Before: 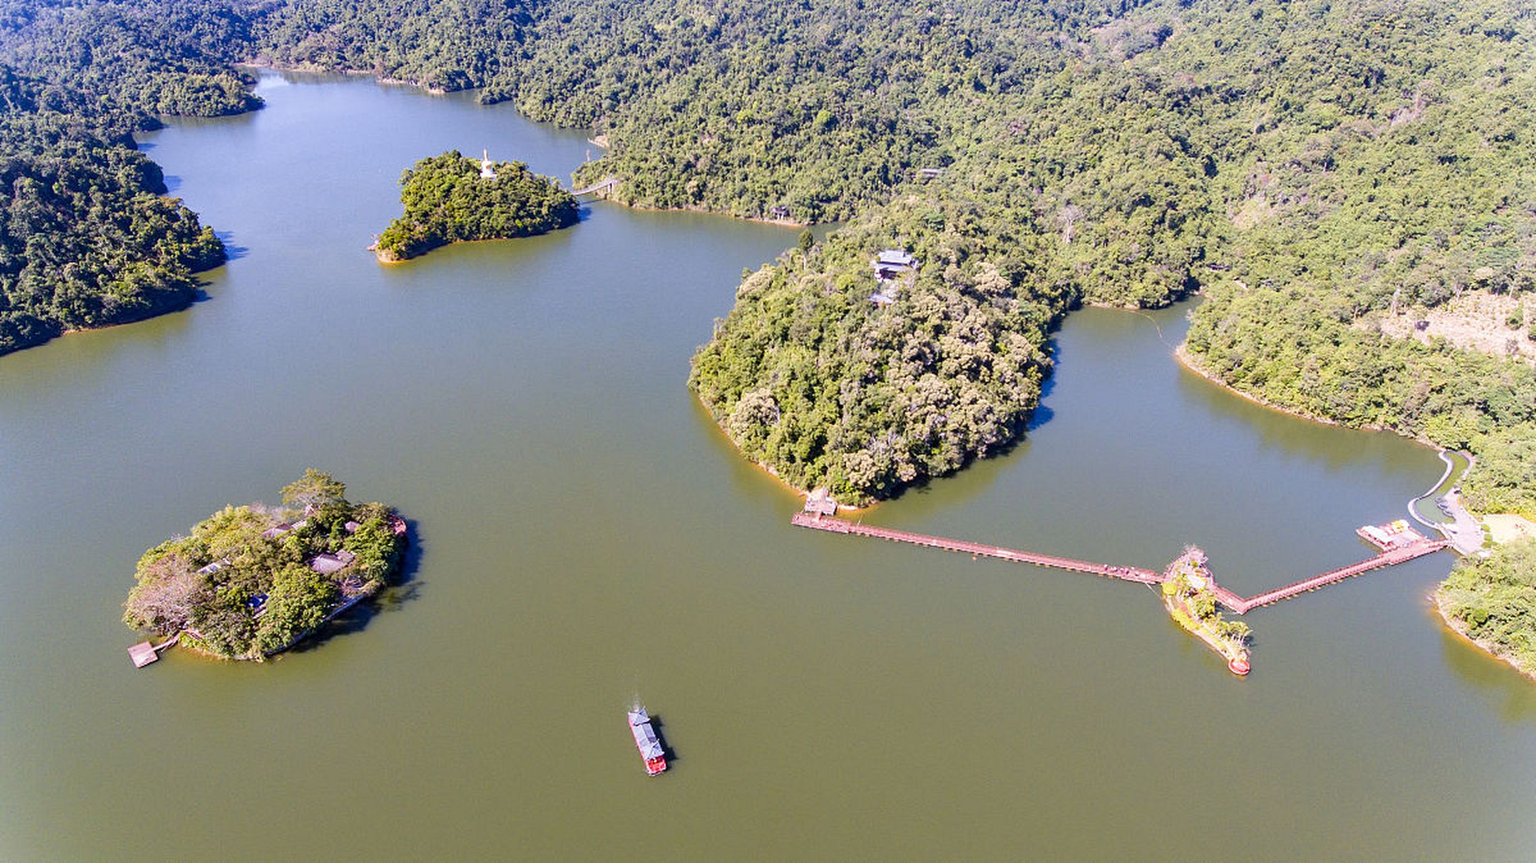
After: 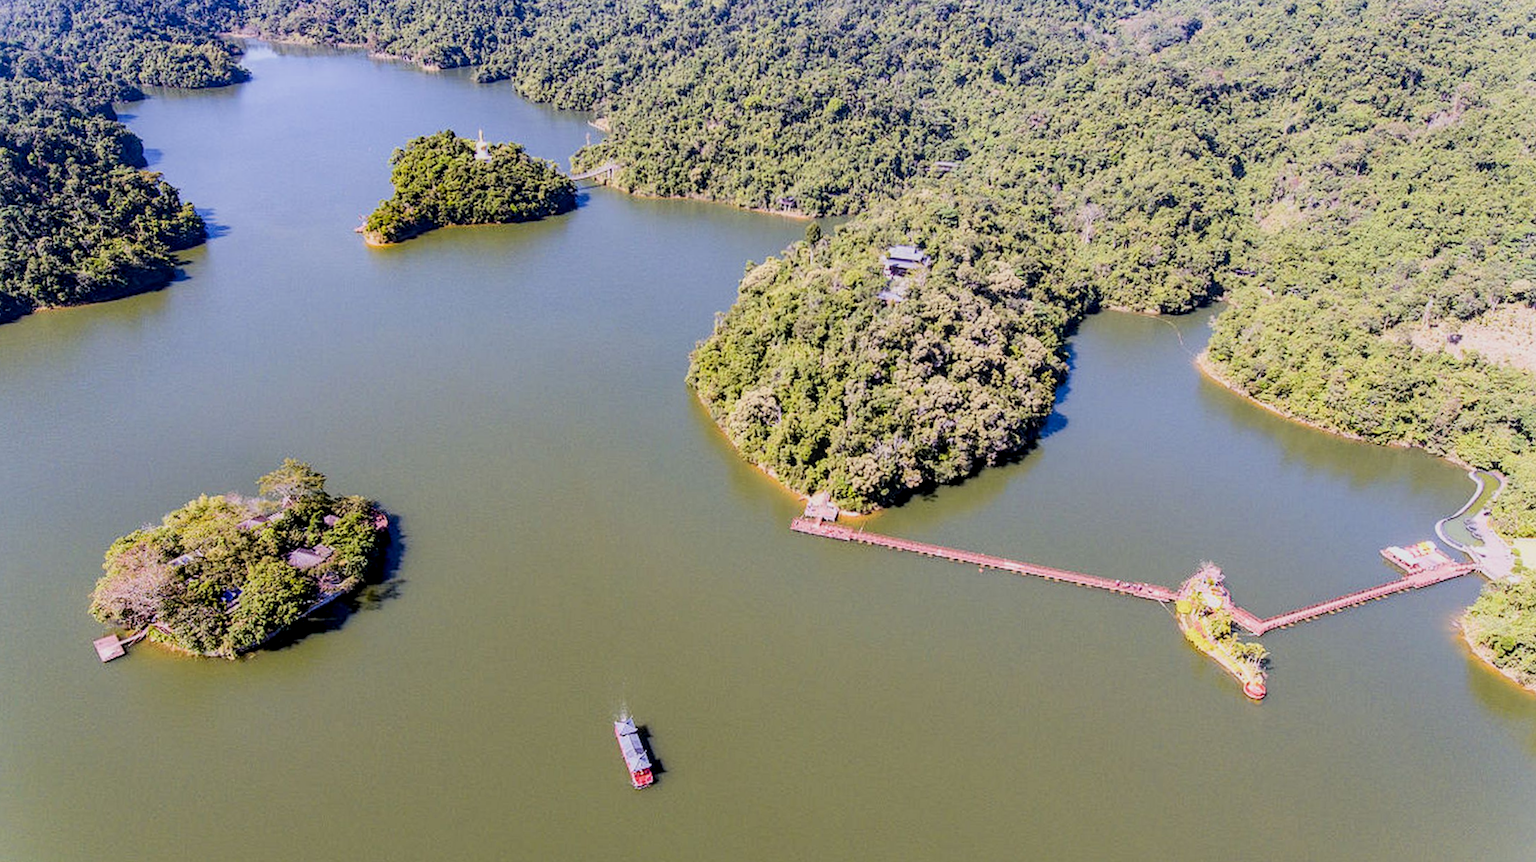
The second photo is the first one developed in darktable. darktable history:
local contrast: on, module defaults
crop and rotate: angle -1.47°
filmic rgb: middle gray luminance 29.08%, black relative exposure -10.29 EV, white relative exposure 5.48 EV, threshold 2.95 EV, target black luminance 0%, hardness 3.96, latitude 2.47%, contrast 1.13, highlights saturation mix 3.74%, shadows ↔ highlights balance 14.42%, color science v6 (2022), iterations of high-quality reconstruction 0, enable highlight reconstruction true
